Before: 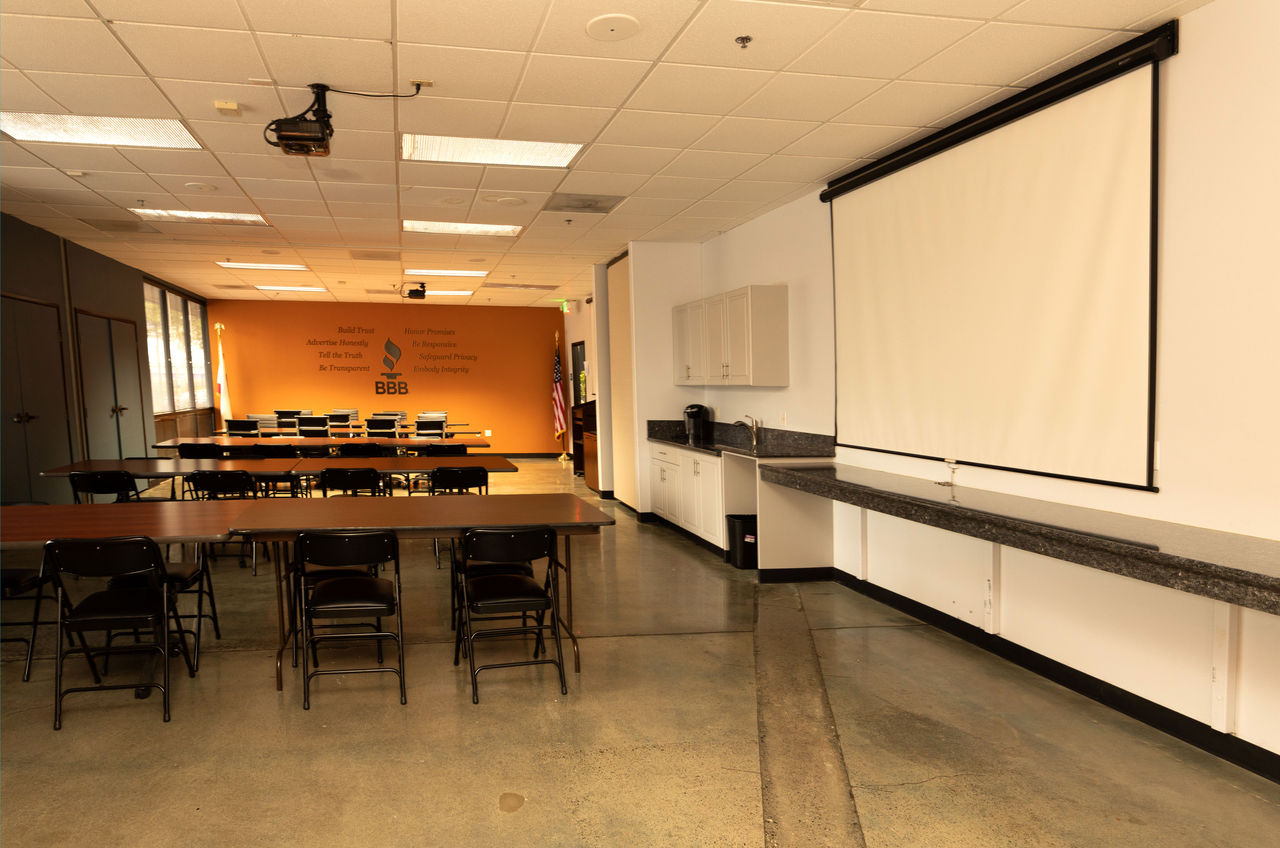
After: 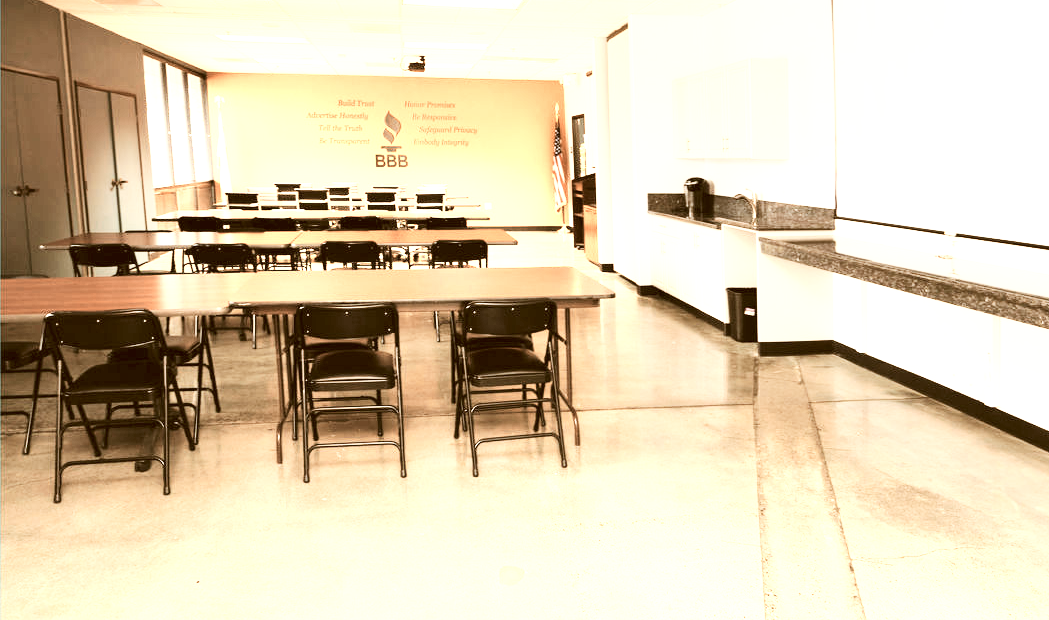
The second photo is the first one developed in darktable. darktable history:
crop: top 26.77%, right 18.047%
base curve: curves: ch0 [(0, 0) (0.018, 0.026) (0.143, 0.37) (0.33, 0.731) (0.458, 0.853) (0.735, 0.965) (0.905, 0.986) (1, 1)], preserve colors none
exposure: black level correction 0, exposure 0.895 EV, compensate exposure bias true, compensate highlight preservation false
color zones: curves: ch0 [(0.018, 0.548) (0.197, 0.654) (0.425, 0.447) (0.605, 0.658) (0.732, 0.579)]; ch1 [(0.105, 0.531) (0.224, 0.531) (0.386, 0.39) (0.618, 0.456) (0.732, 0.456) (0.956, 0.421)]; ch2 [(0.039, 0.583) (0.215, 0.465) (0.399, 0.544) (0.465, 0.548) (0.614, 0.447) (0.724, 0.43) (0.882, 0.623) (0.956, 0.632)]
contrast brightness saturation: brightness 0.183, saturation -0.516
color correction: highlights a* -0.416, highlights b* 0.152, shadows a* 4.6, shadows b* 20.85
shadows and highlights: shadows 52.07, highlights -28.7, soften with gaussian
